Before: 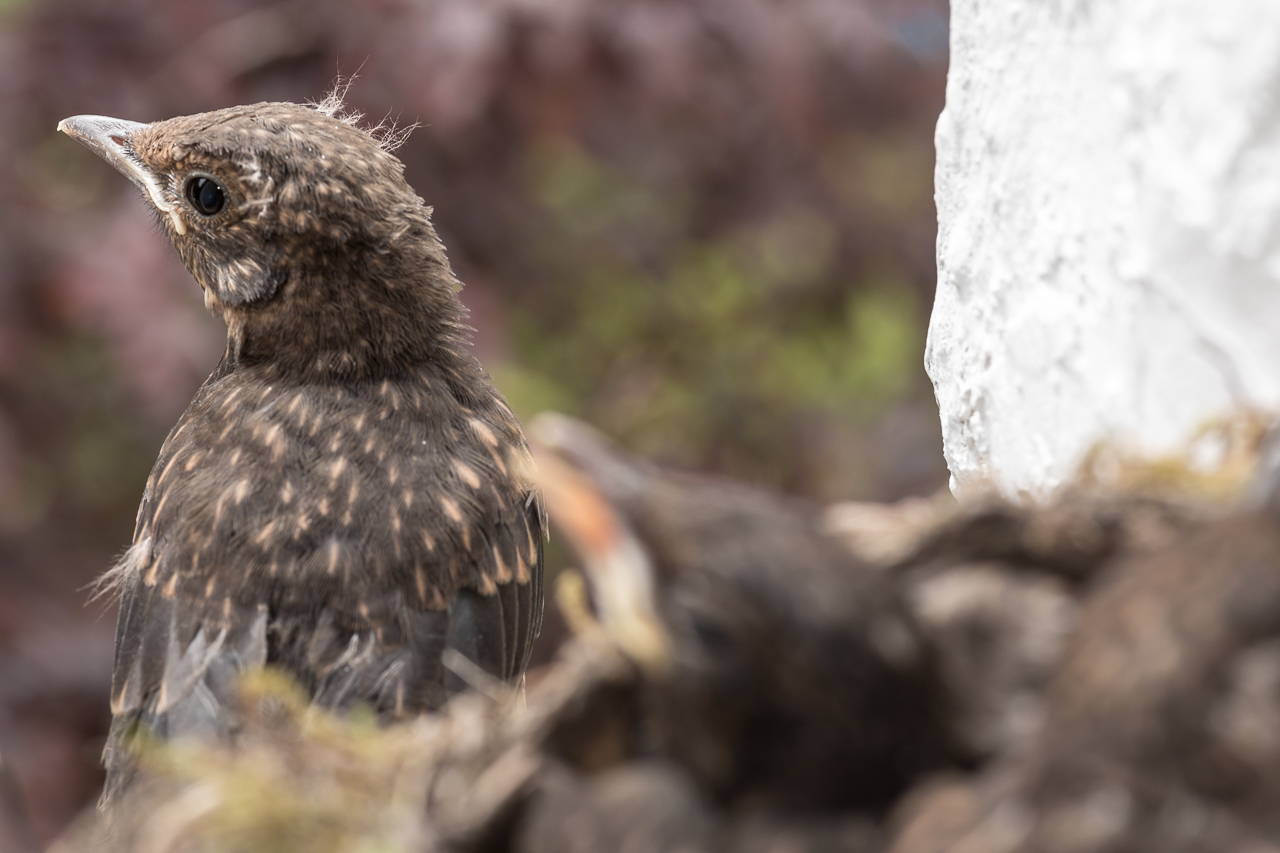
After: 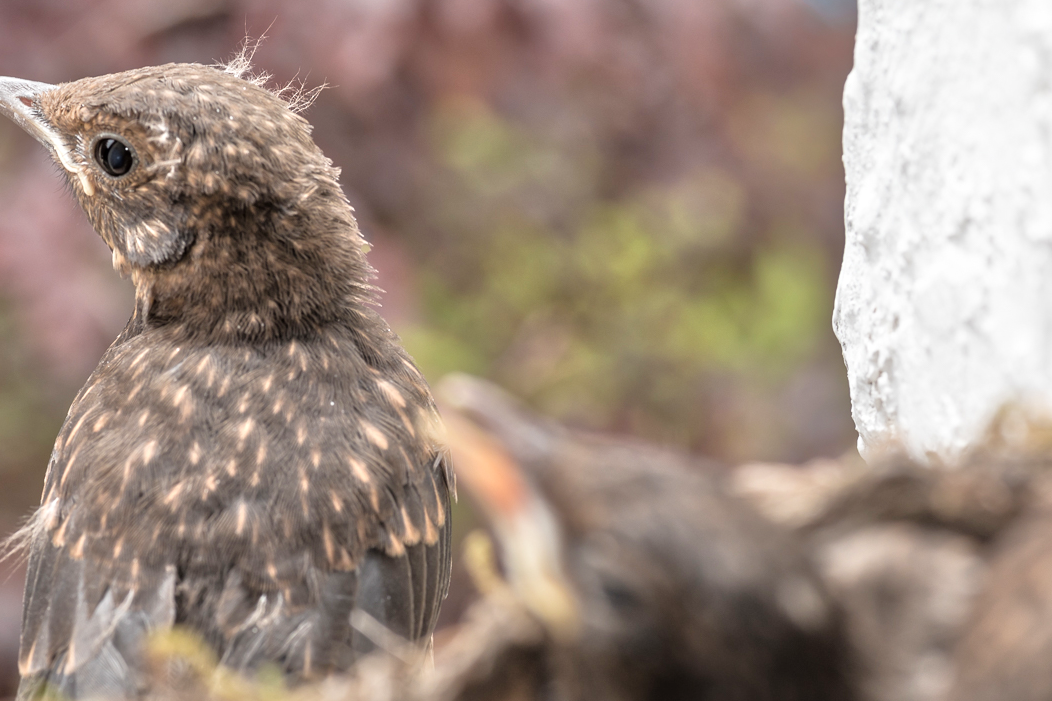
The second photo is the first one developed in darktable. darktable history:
crop and rotate: left 7.196%, top 4.574%, right 10.605%, bottom 13.178%
tone equalizer: -7 EV 0.15 EV, -6 EV 0.6 EV, -5 EV 1.15 EV, -4 EV 1.33 EV, -3 EV 1.15 EV, -2 EV 0.6 EV, -1 EV 0.15 EV, mask exposure compensation -0.5 EV
